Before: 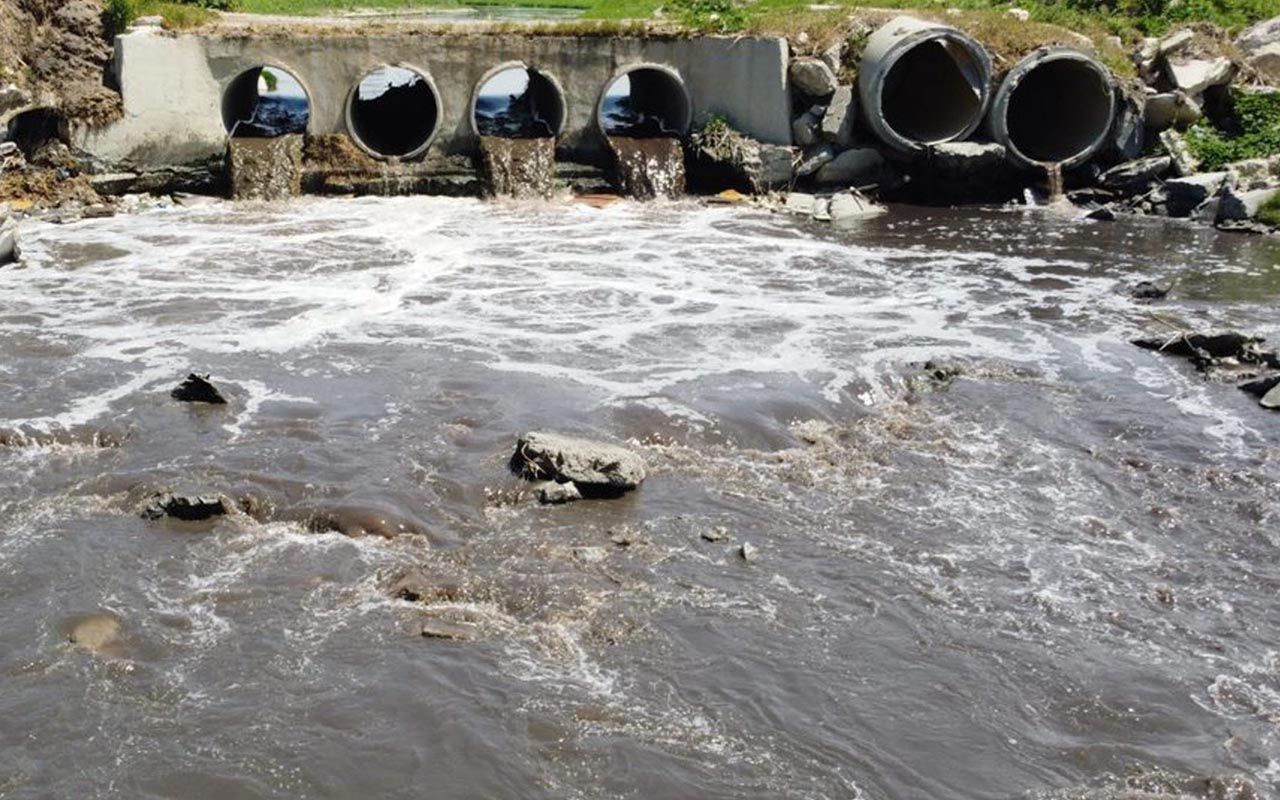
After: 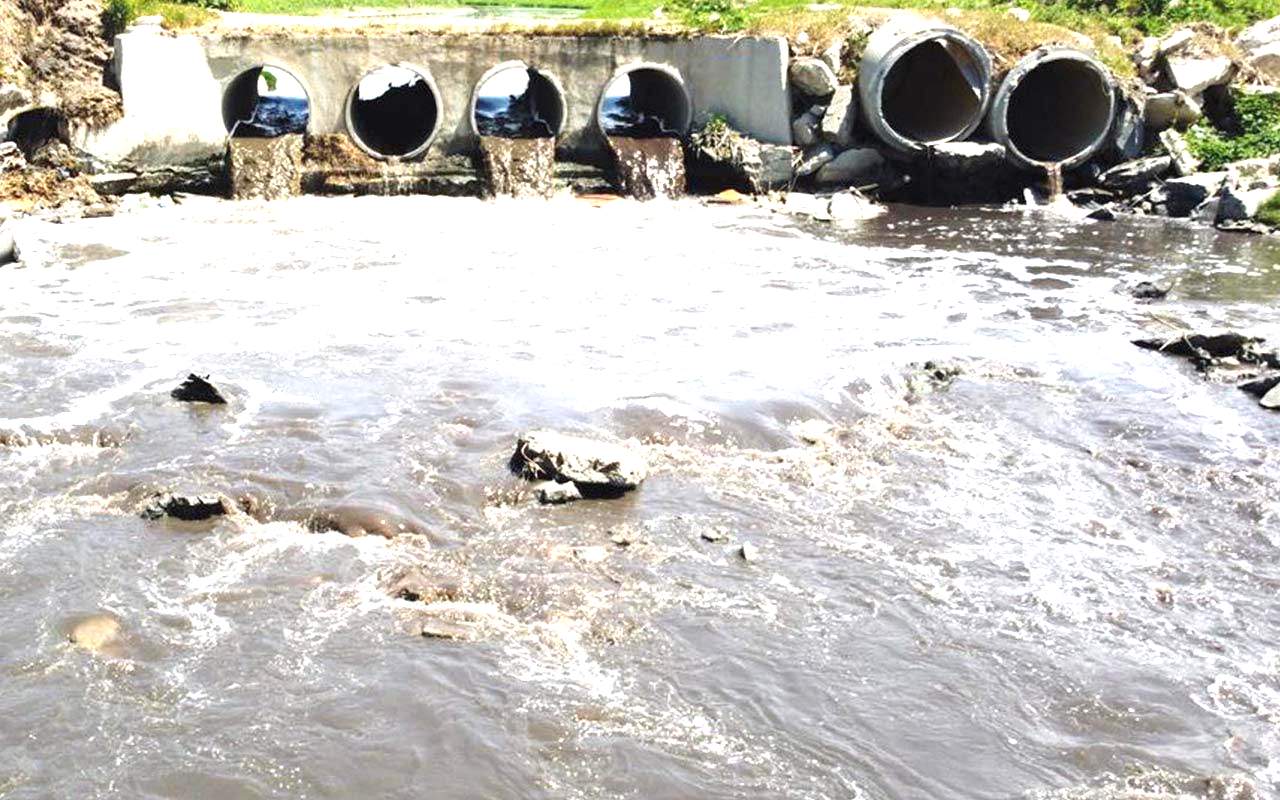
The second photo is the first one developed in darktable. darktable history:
exposure: black level correction 0, exposure 1.401 EV, compensate highlight preservation false
